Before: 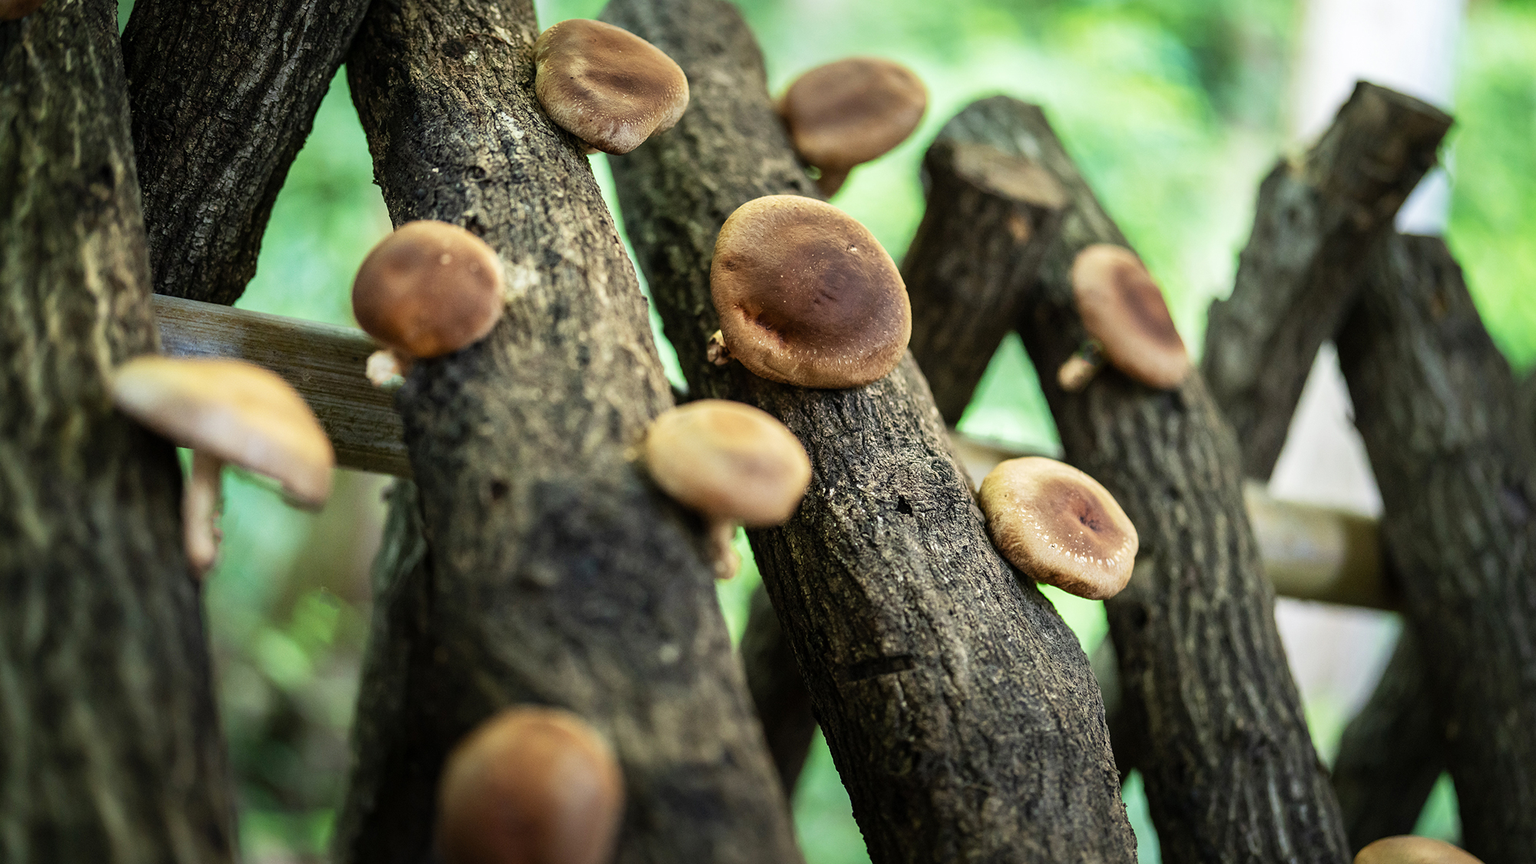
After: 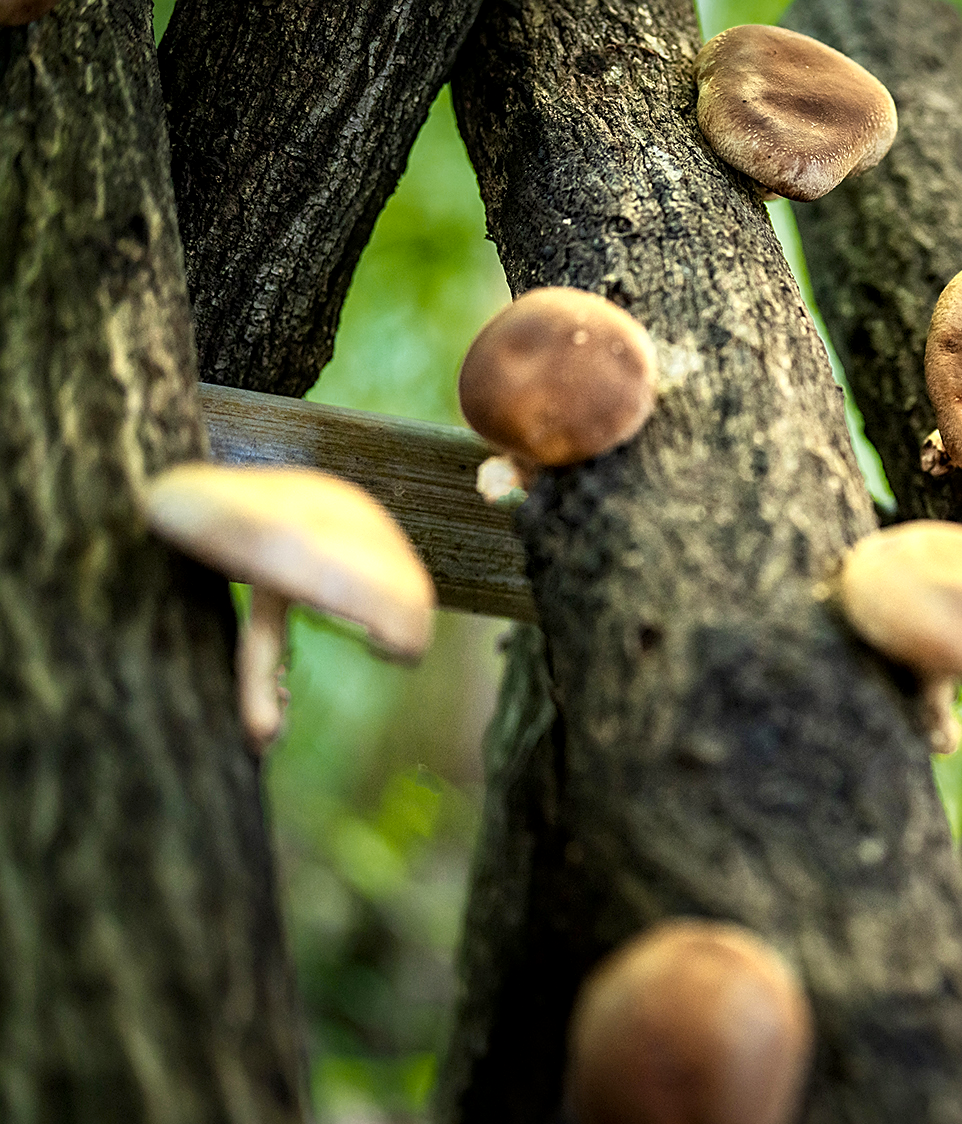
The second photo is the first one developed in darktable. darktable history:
crop and rotate: left 0.001%, top 0%, right 51.886%
color zones: curves: ch0 [(0.099, 0.624) (0.257, 0.596) (0.384, 0.376) (0.529, 0.492) (0.697, 0.564) (0.768, 0.532) (0.908, 0.644)]; ch1 [(0.112, 0.564) (0.254, 0.612) (0.432, 0.676) (0.592, 0.456) (0.743, 0.684) (0.888, 0.536)]; ch2 [(0.25, 0.5) (0.469, 0.36) (0.75, 0.5)]
local contrast: highlights 103%, shadows 102%, detail 131%, midtone range 0.2
sharpen: on, module defaults
